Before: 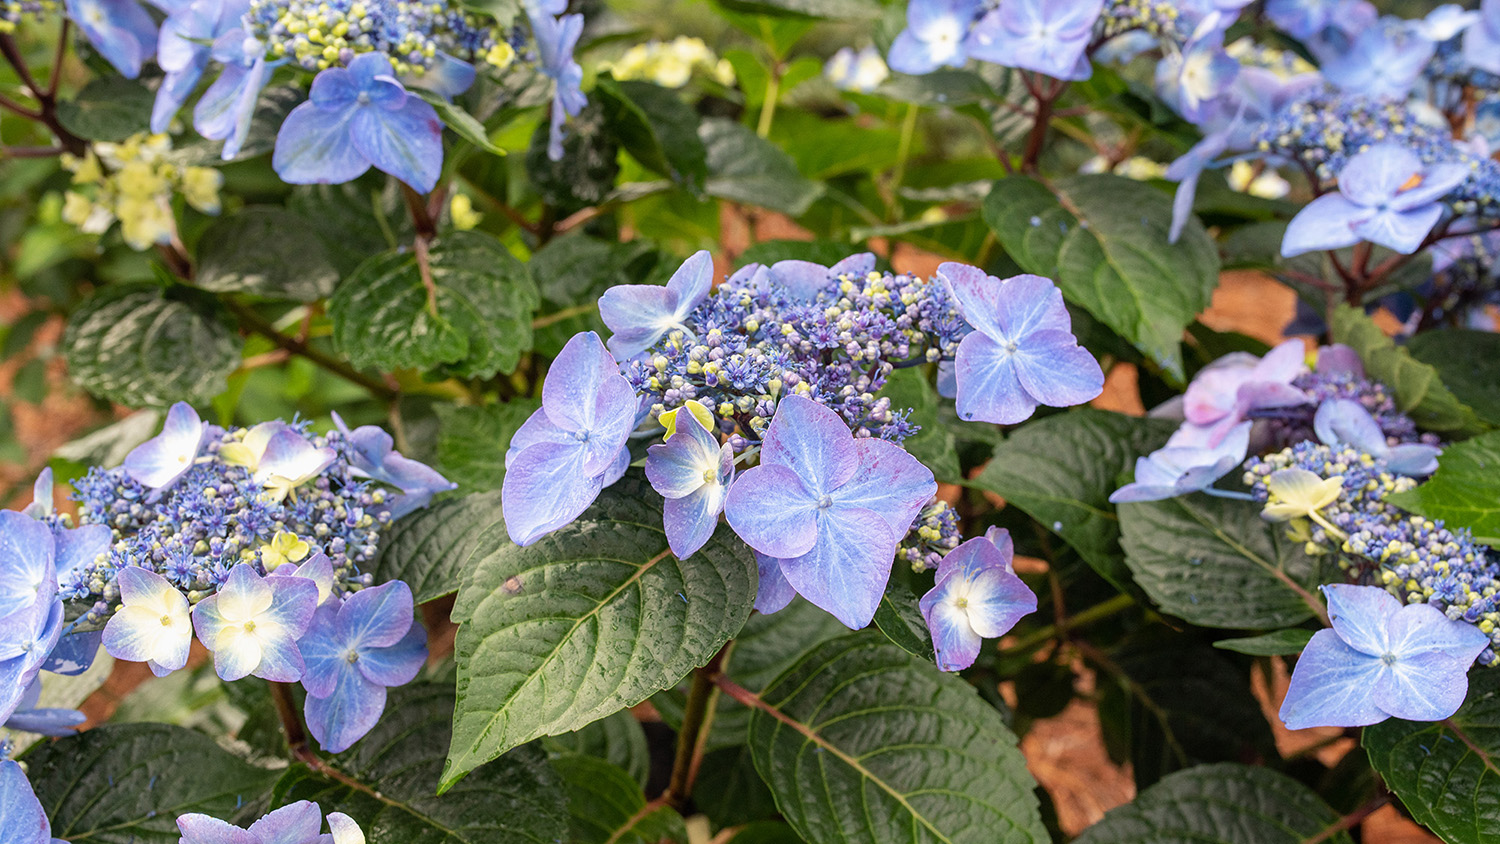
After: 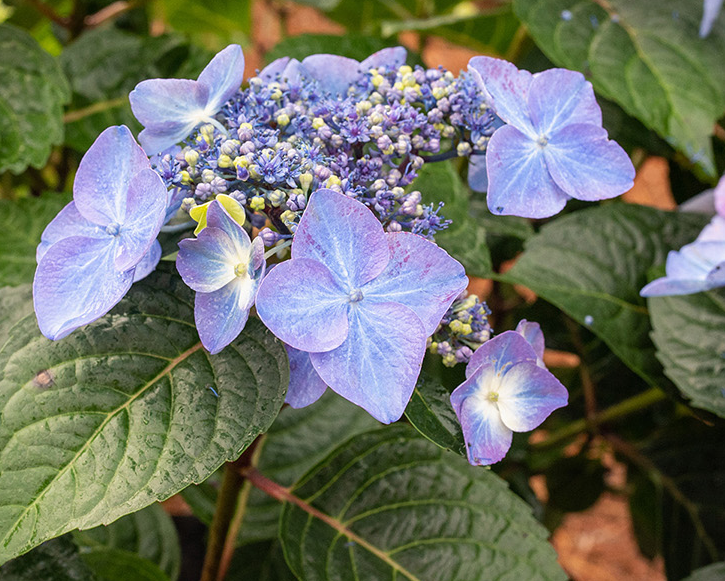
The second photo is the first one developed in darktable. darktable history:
crop: left 31.304%, top 24.459%, right 20.359%, bottom 6.632%
